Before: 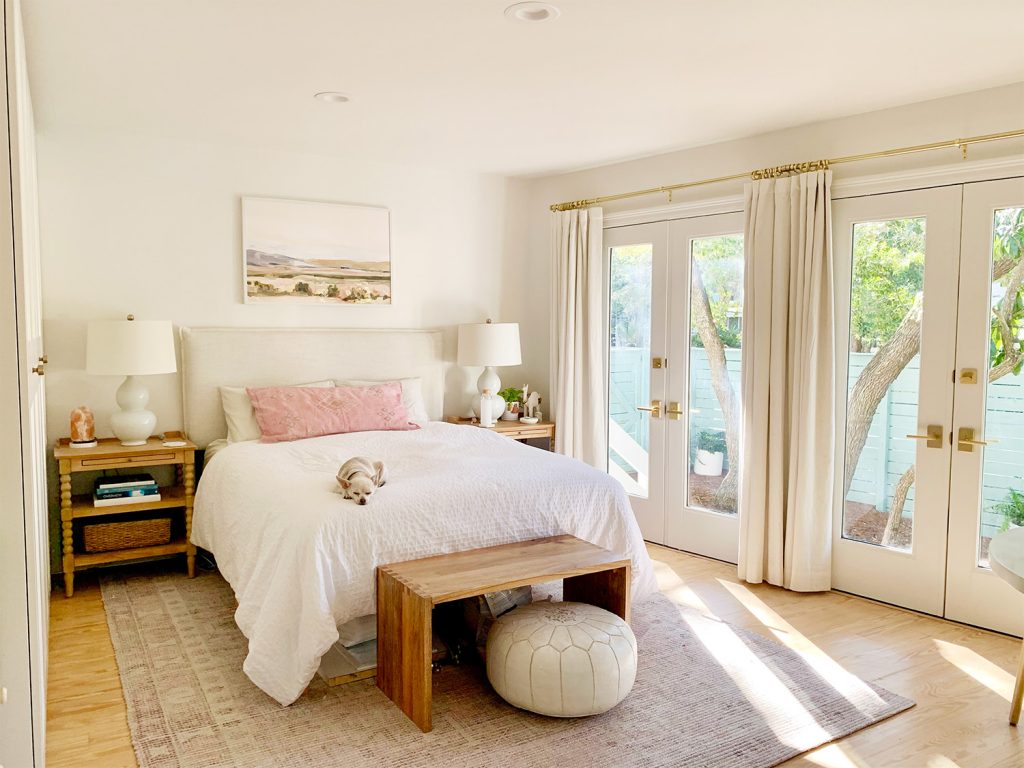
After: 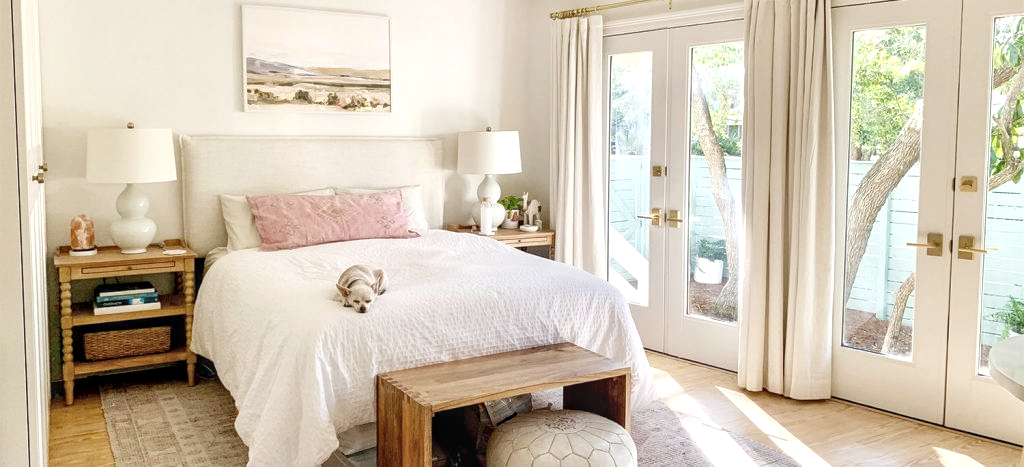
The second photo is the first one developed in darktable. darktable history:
exposure: exposure 0.222 EV, compensate exposure bias true, compensate highlight preservation false
crop and rotate: top 25.07%, bottom 14.023%
local contrast: on, module defaults
color correction: highlights b* -0.021, saturation 0.788
